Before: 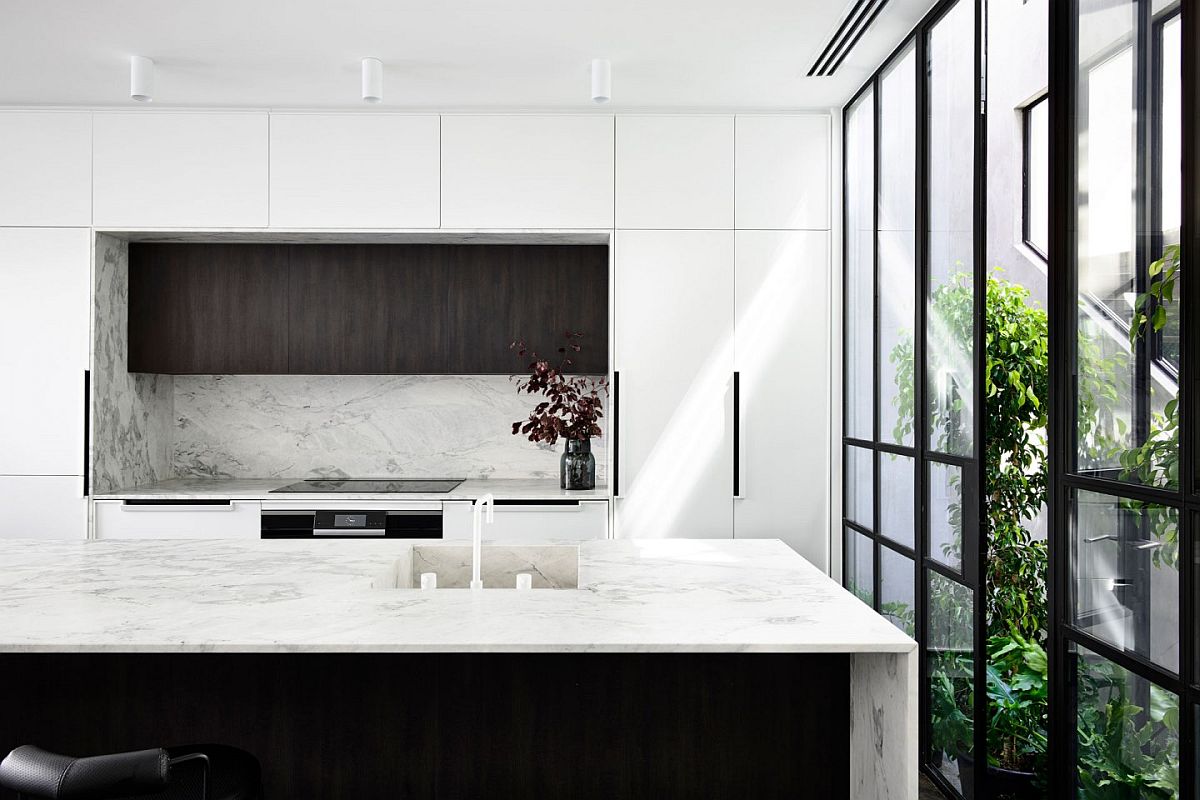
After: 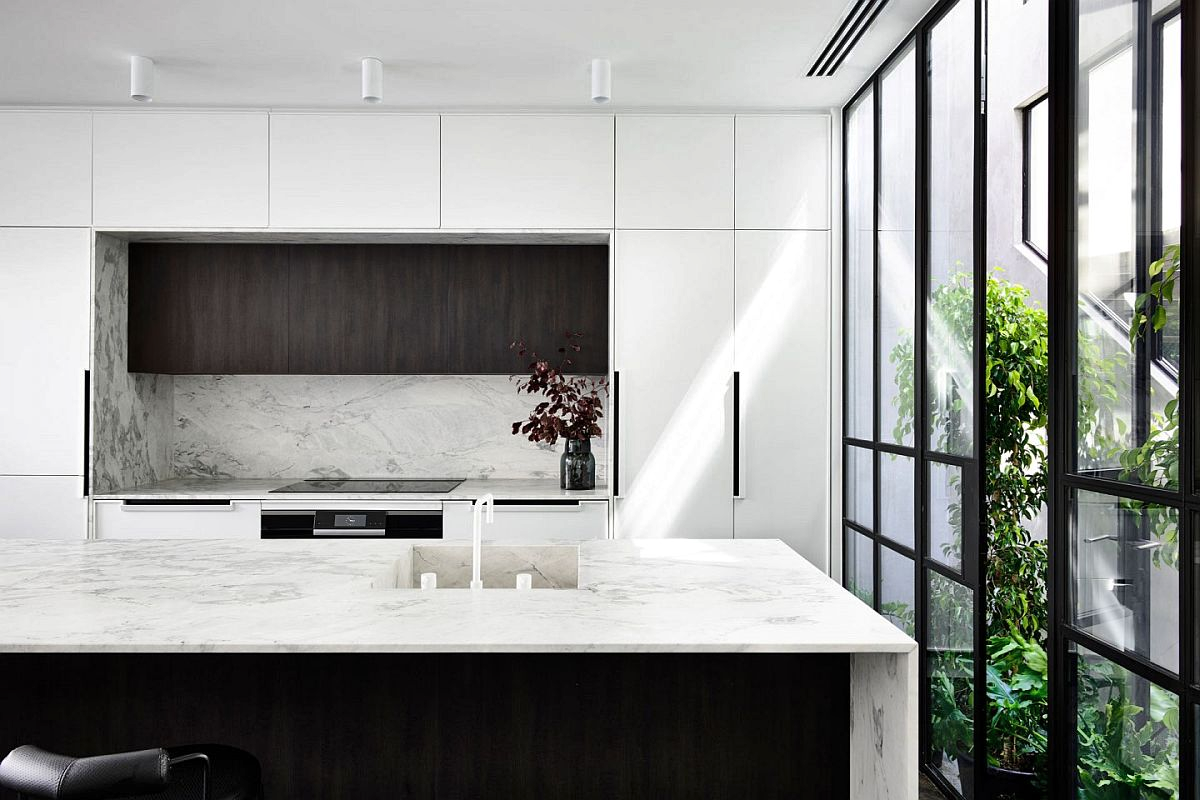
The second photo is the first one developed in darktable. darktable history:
tone equalizer: edges refinement/feathering 500, mask exposure compensation -1.57 EV, preserve details no
shadows and highlights: low approximation 0.01, soften with gaussian
